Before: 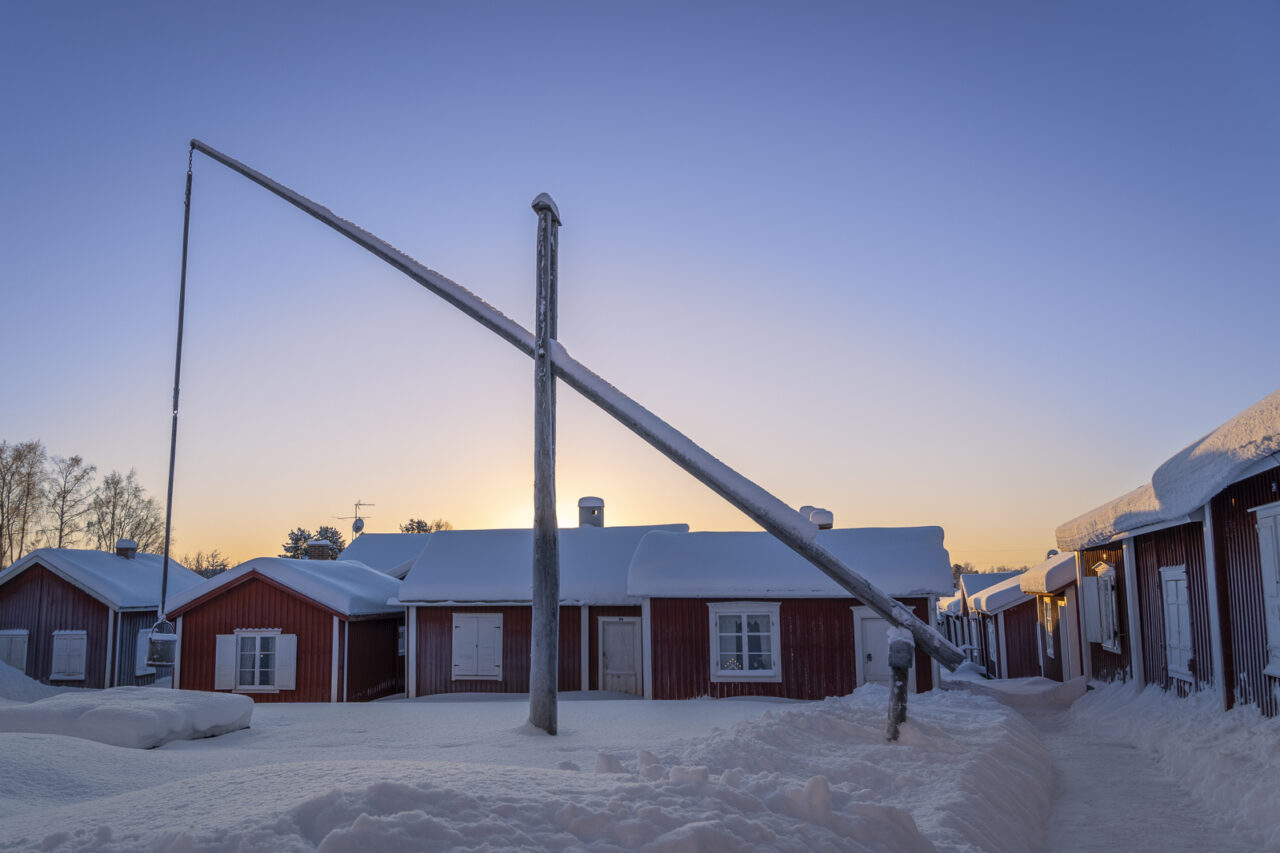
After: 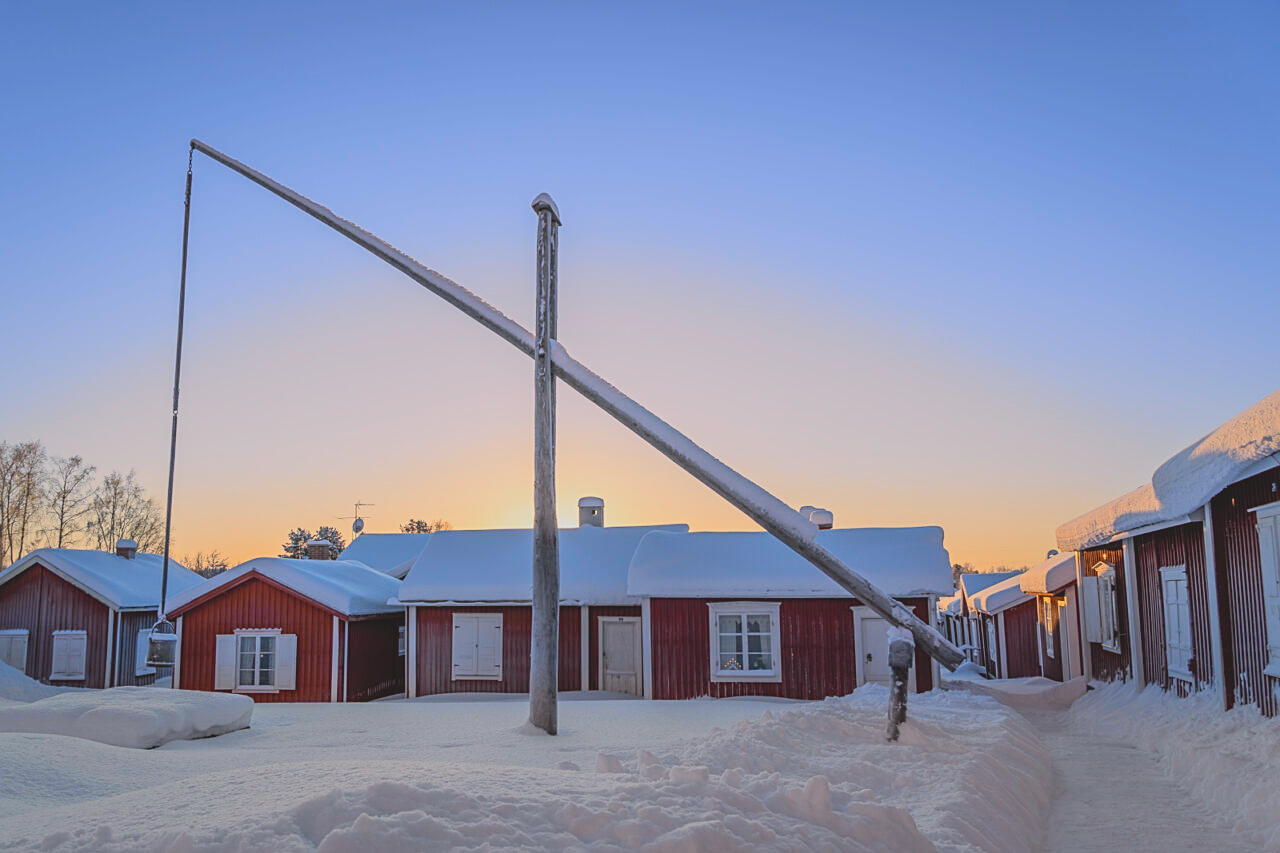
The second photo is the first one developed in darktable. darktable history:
sharpen: on, module defaults
contrast brightness saturation: contrast -0.28
color correction: highlights a* 0.003, highlights b* -0.283
tone curve: curves: ch0 [(0, 0.019) (0.066, 0.043) (0.189, 0.182) (0.359, 0.417) (0.485, 0.576) (0.656, 0.734) (0.851, 0.861) (0.997, 0.959)]; ch1 [(0, 0) (0.179, 0.123) (0.381, 0.36) (0.425, 0.41) (0.474, 0.472) (0.499, 0.501) (0.514, 0.517) (0.571, 0.584) (0.649, 0.677) (0.812, 0.856) (1, 1)]; ch2 [(0, 0) (0.246, 0.214) (0.421, 0.427) (0.459, 0.484) (0.5, 0.504) (0.518, 0.523) (0.529, 0.544) (0.56, 0.581) (0.617, 0.631) (0.744, 0.734) (0.867, 0.821) (0.993, 0.889)], color space Lab, independent channels, preserve colors none
